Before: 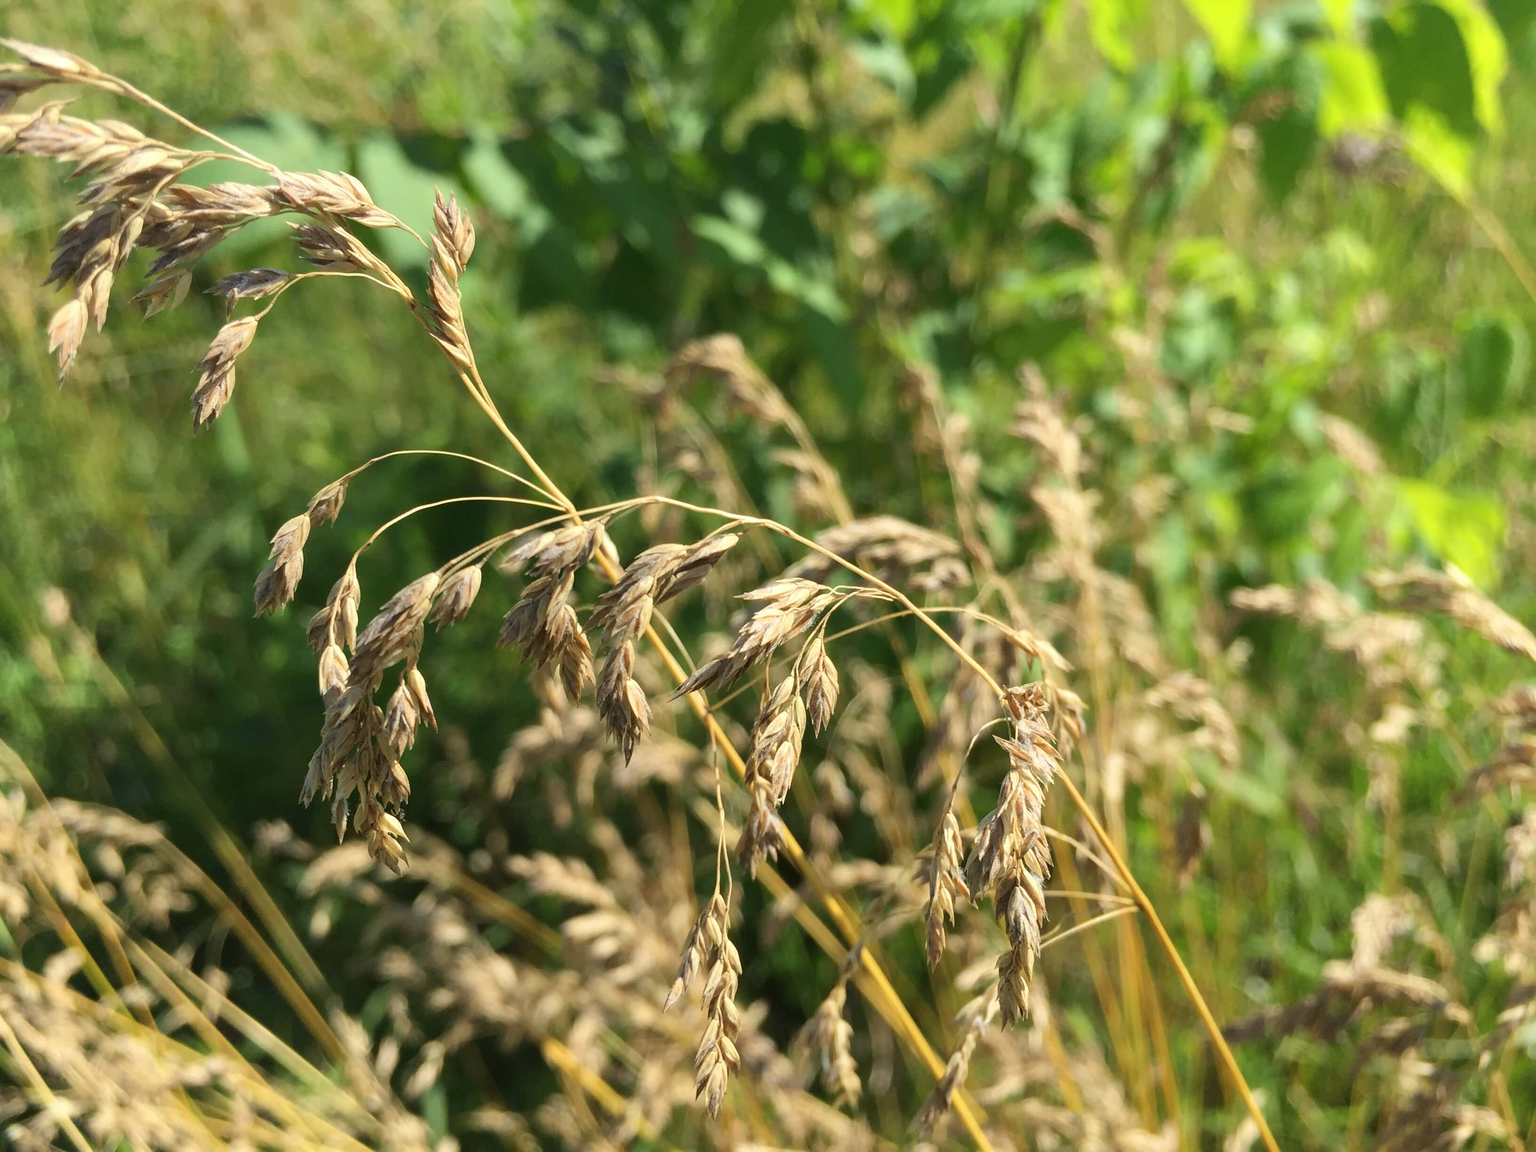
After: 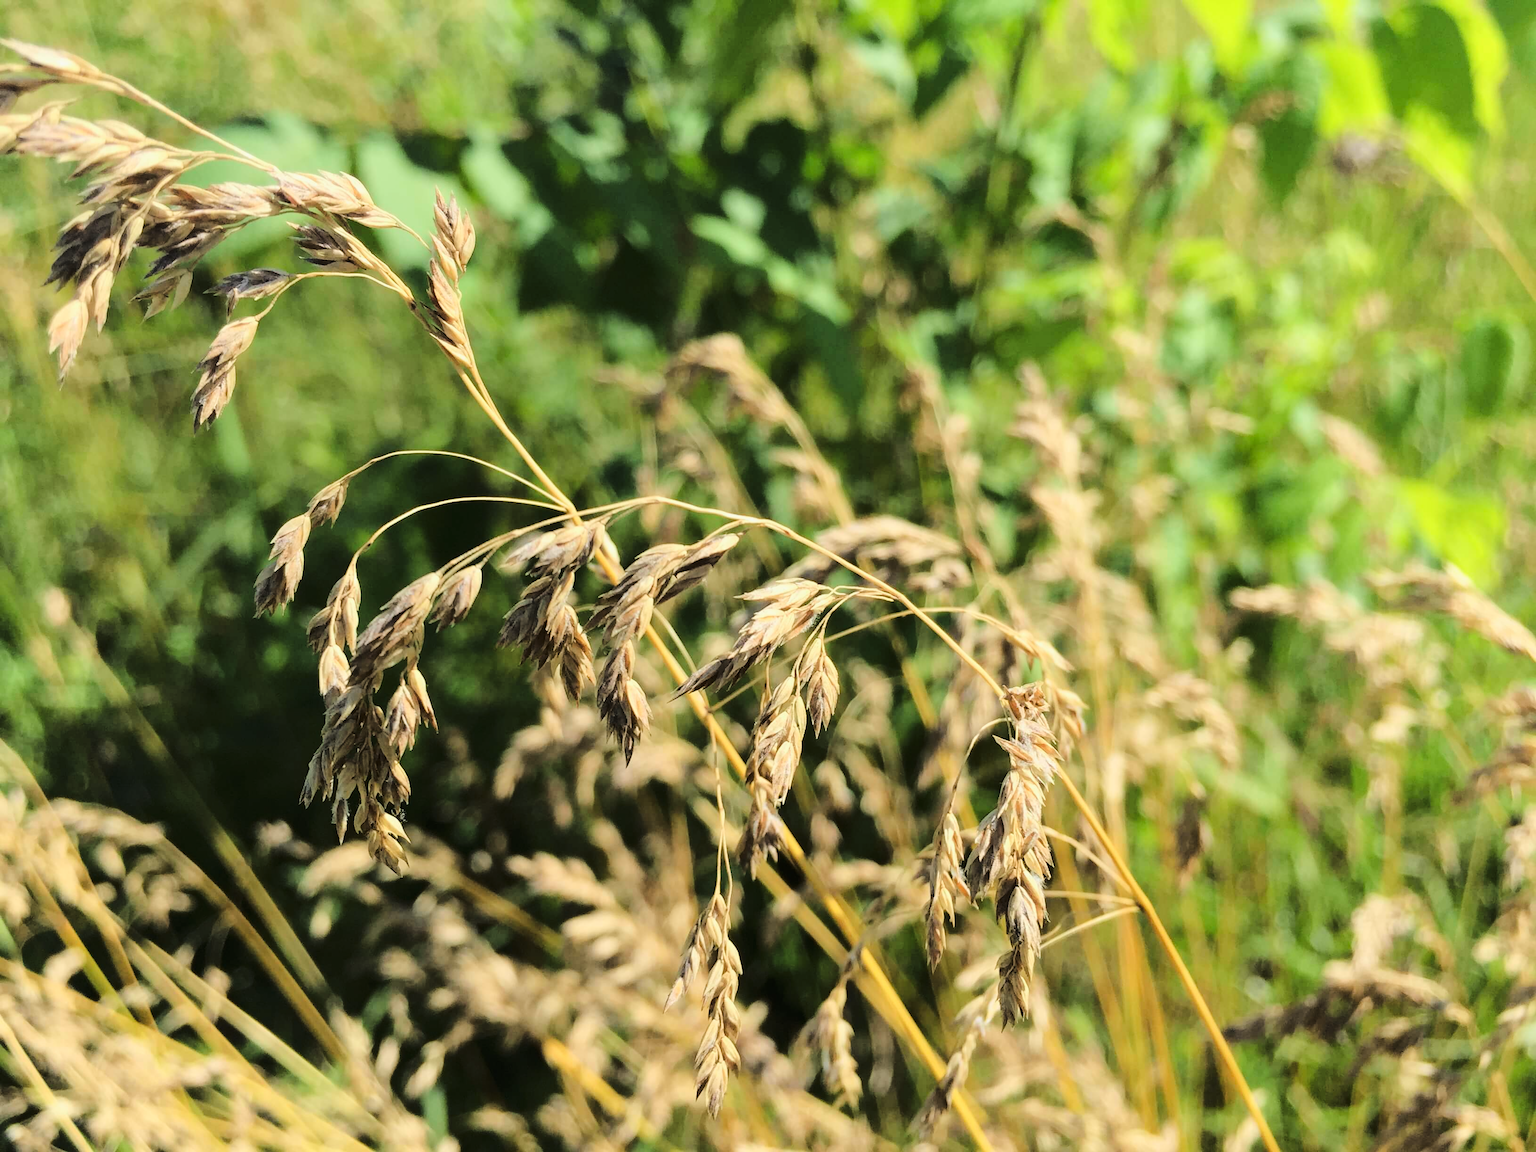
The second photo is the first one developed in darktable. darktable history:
tone curve: curves: ch0 [(0, 0) (0.094, 0.039) (0.243, 0.155) (0.411, 0.482) (0.479, 0.583) (0.654, 0.742) (0.793, 0.851) (0.994, 0.974)]; ch1 [(0, 0) (0.161, 0.092) (0.35, 0.33) (0.392, 0.392) (0.456, 0.456) (0.505, 0.502) (0.537, 0.518) (0.553, 0.53) (0.573, 0.569) (0.718, 0.718) (1, 1)]; ch2 [(0, 0) (0.346, 0.362) (0.411, 0.412) (0.502, 0.502) (0.531, 0.521) (0.576, 0.553) (0.615, 0.621) (1, 1)], color space Lab, linked channels, preserve colors none
